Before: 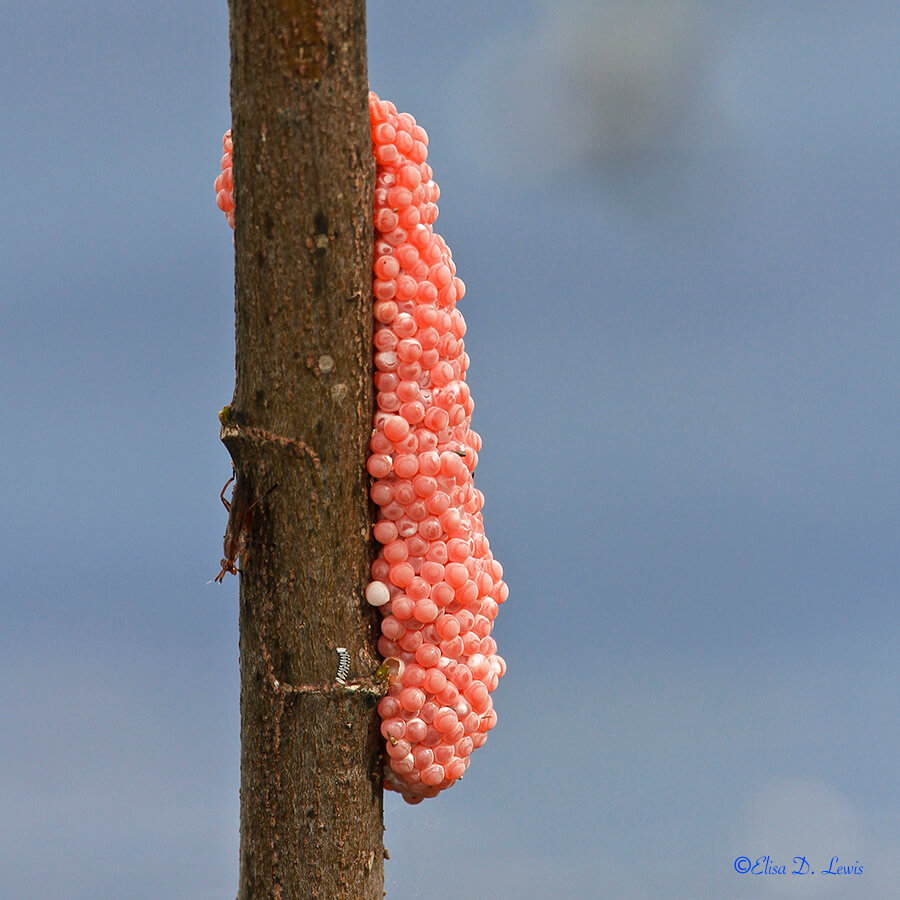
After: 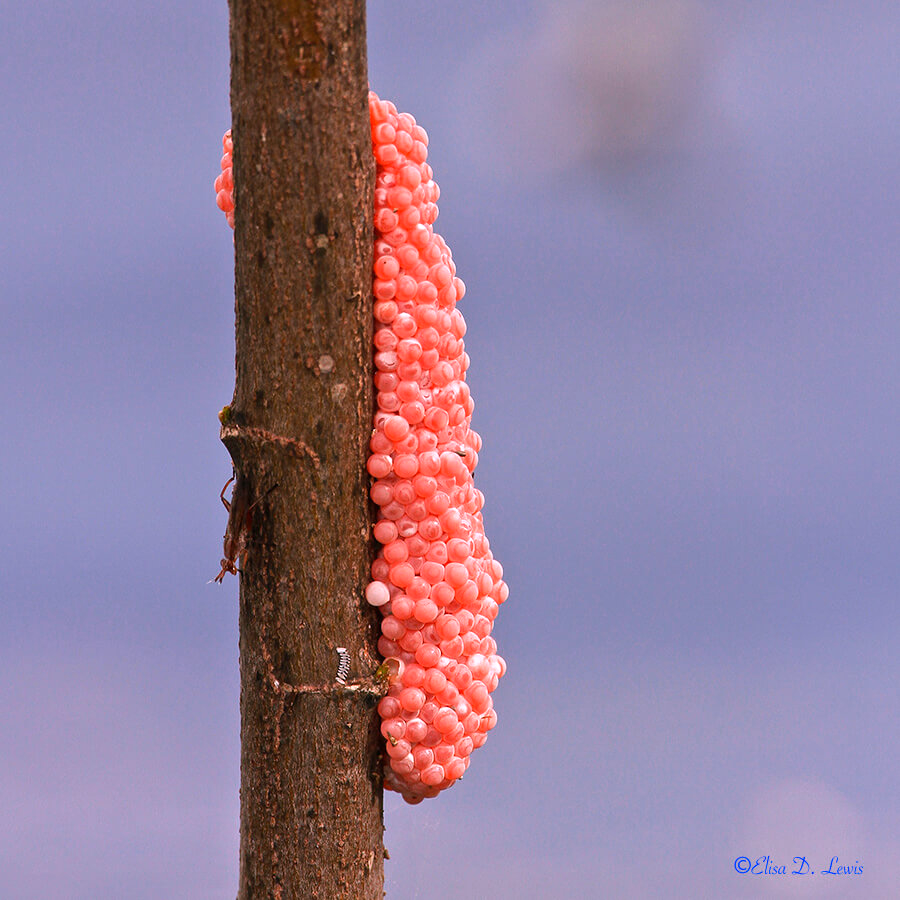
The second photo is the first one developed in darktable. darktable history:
white balance: red 1.188, blue 1.11
